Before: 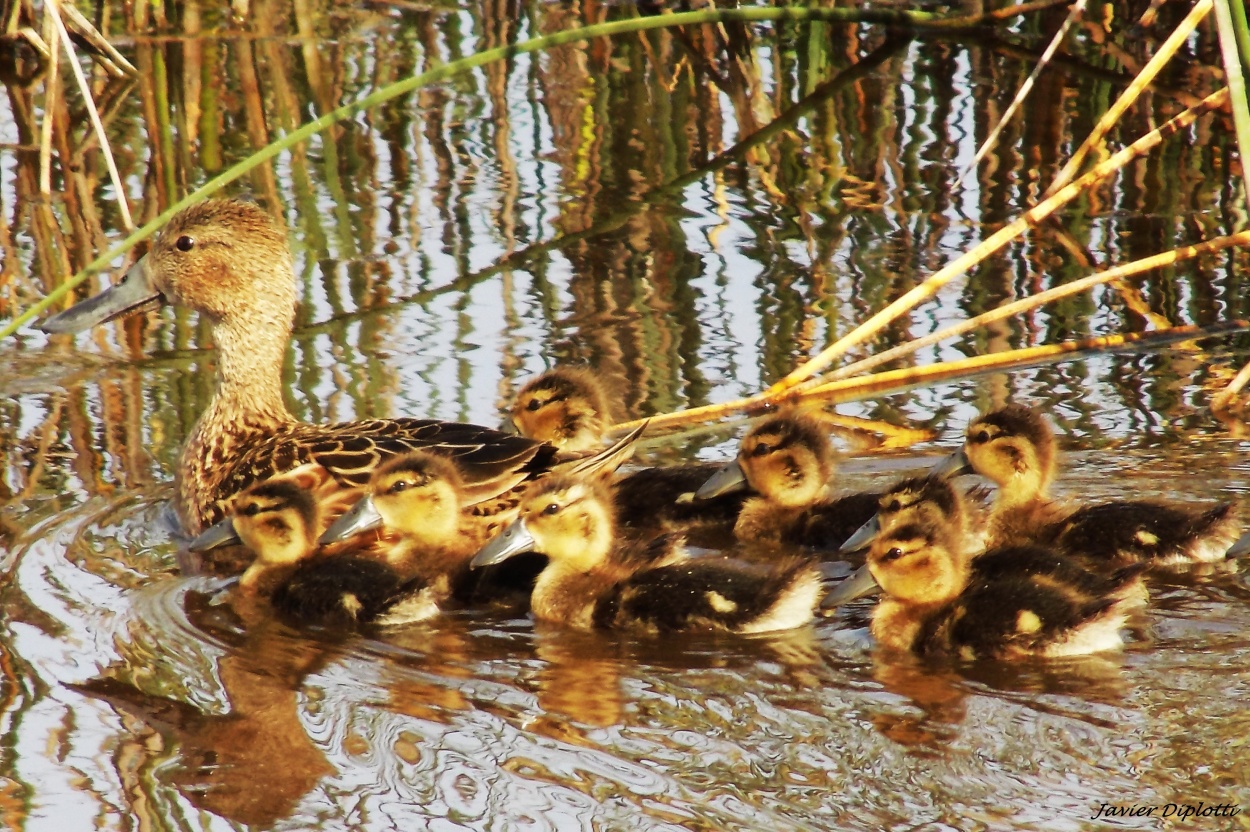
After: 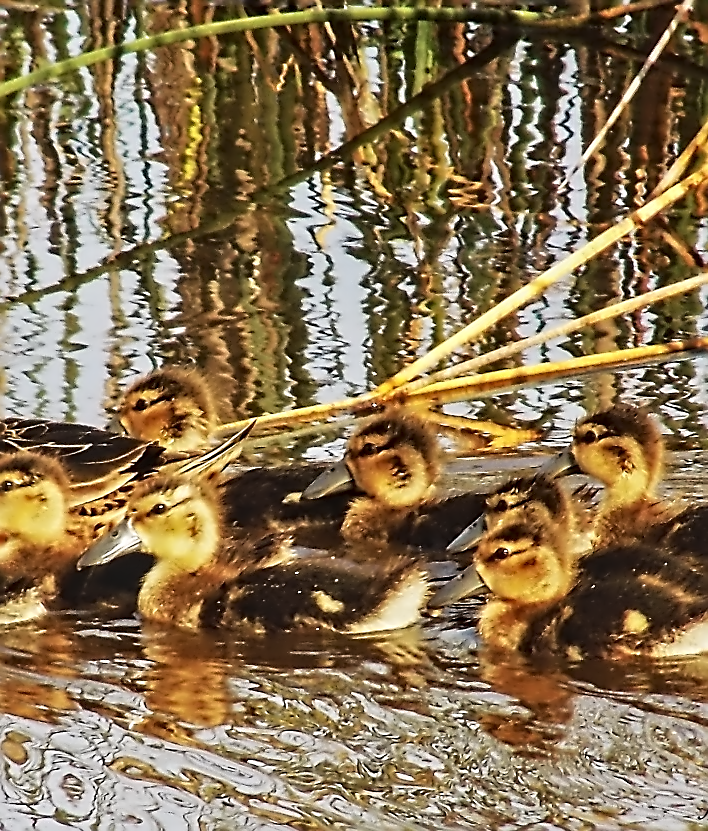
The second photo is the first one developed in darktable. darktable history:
contrast equalizer: octaves 7, y [[0.5, 0.542, 0.583, 0.625, 0.667, 0.708], [0.5 ×6], [0.5 ×6], [0, 0.033, 0.067, 0.1, 0.133, 0.167], [0, 0.05, 0.1, 0.15, 0.2, 0.25]]
crop: left 31.458%, top 0%, right 11.876%
local contrast: highlights 68%, shadows 68%, detail 82%, midtone range 0.325
sharpen: radius 1.685, amount 1.294
